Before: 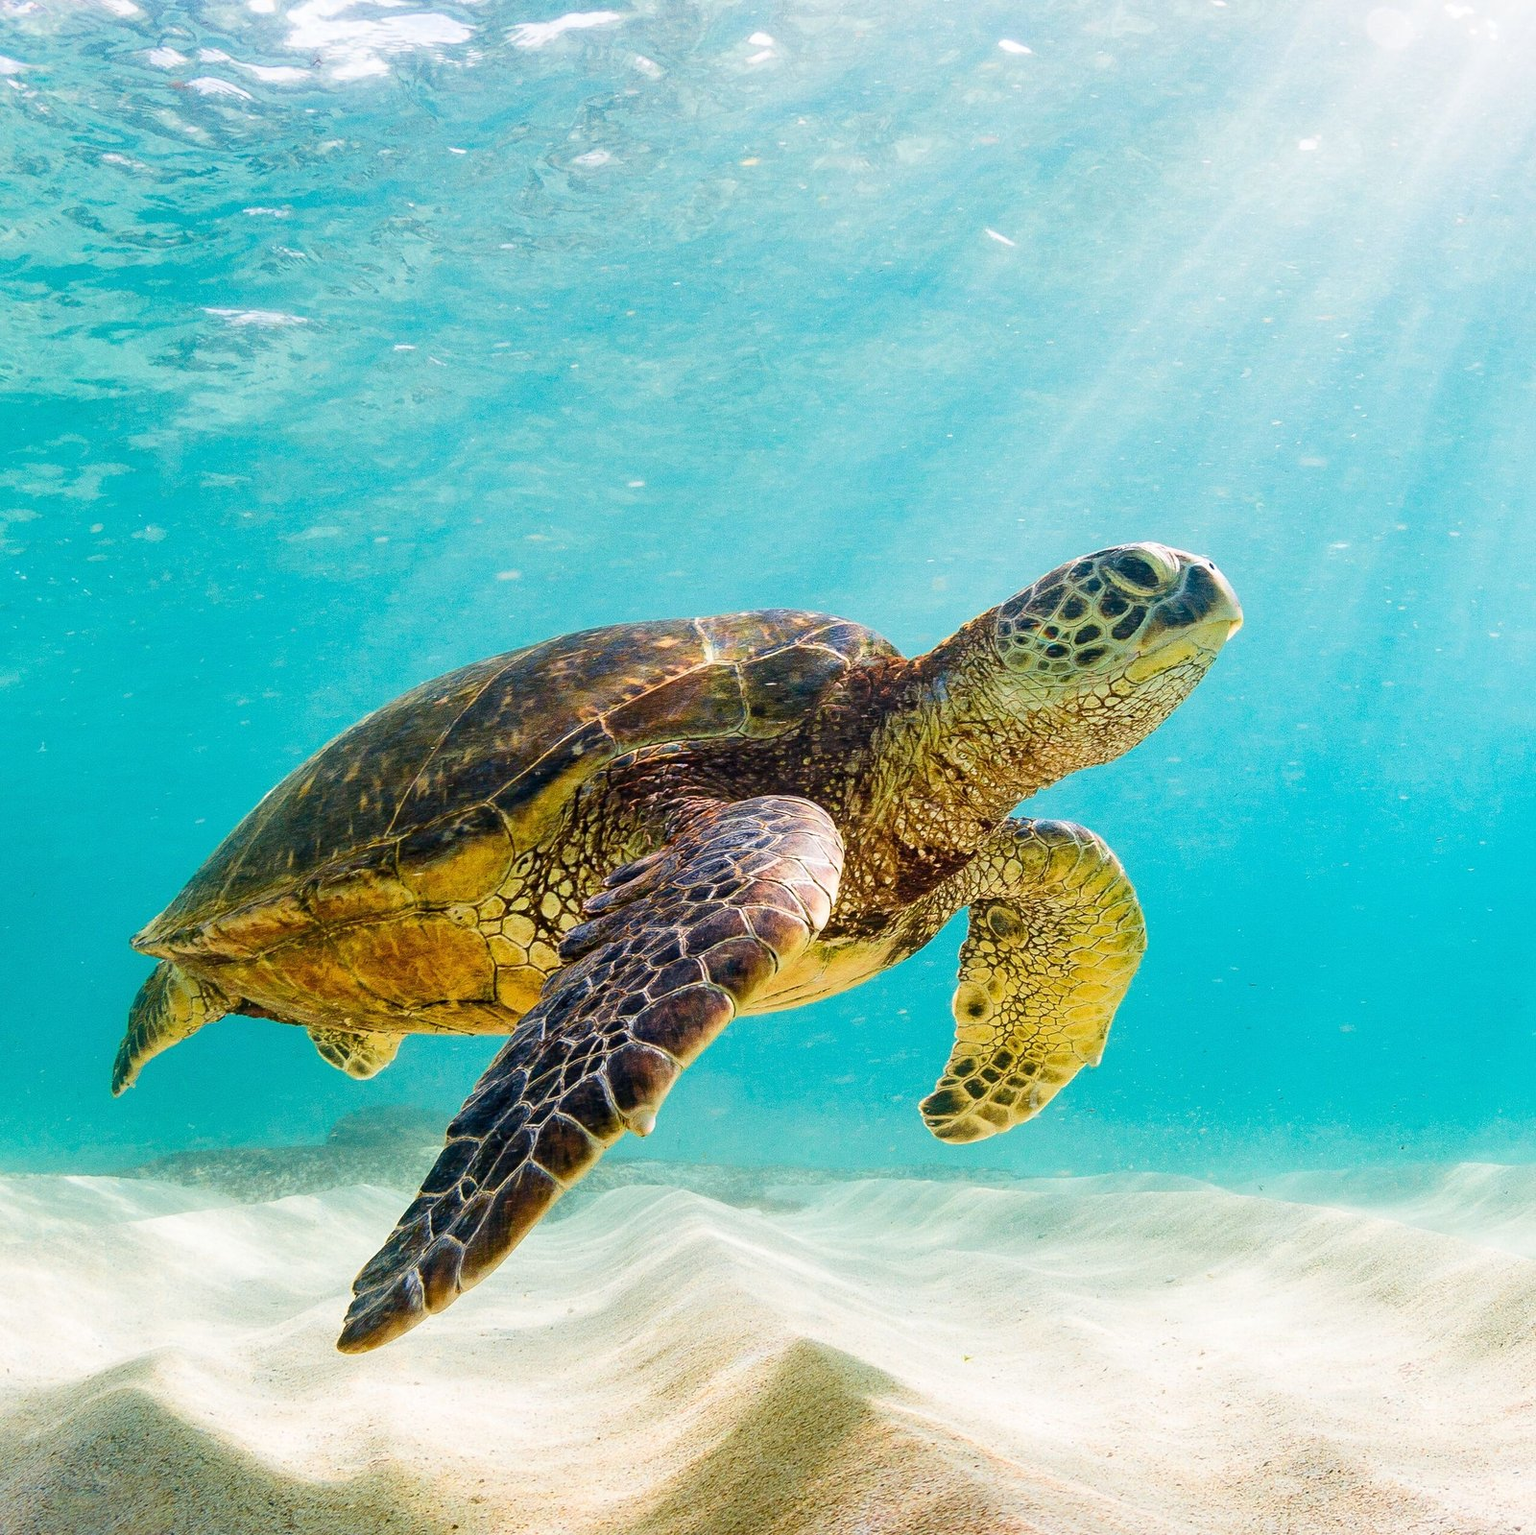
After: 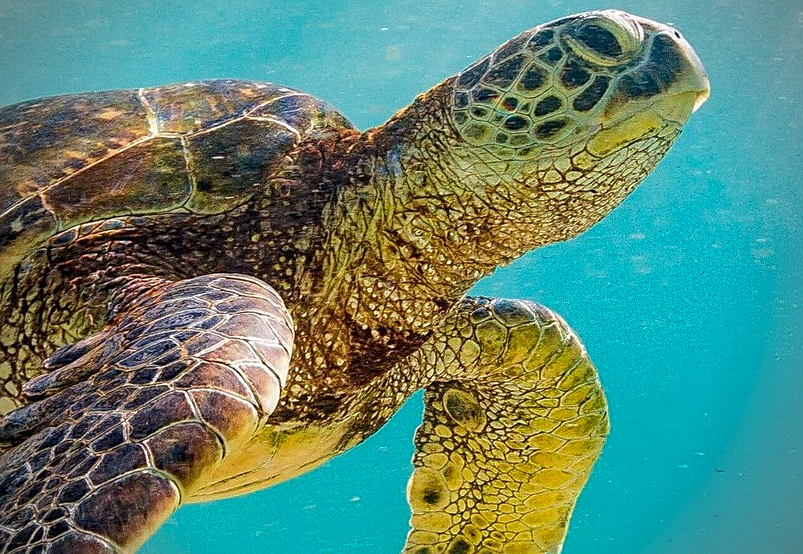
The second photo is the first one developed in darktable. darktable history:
shadows and highlights: shadows 40, highlights -60
sharpen: on, module defaults
vignetting: fall-off start 79.88%
crop: left 36.607%, top 34.735%, right 13.146%, bottom 30.611%
local contrast: detail 130%
